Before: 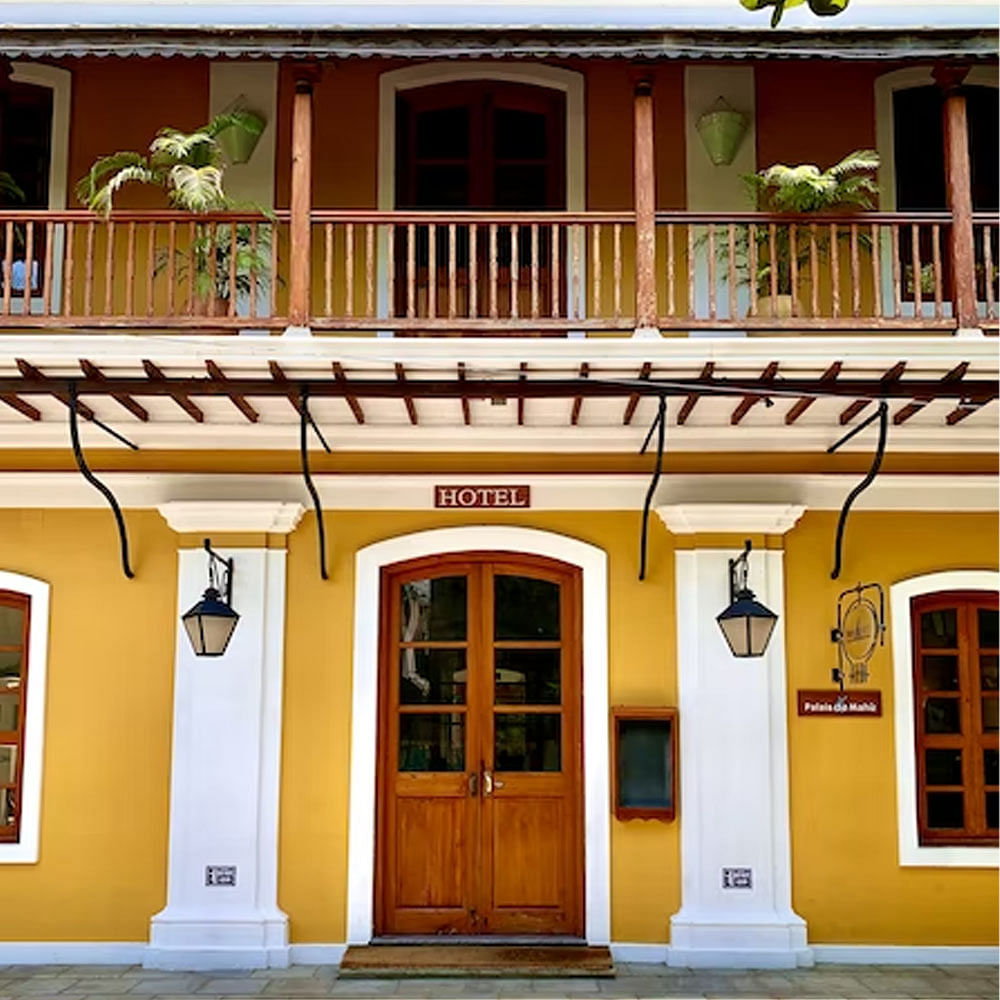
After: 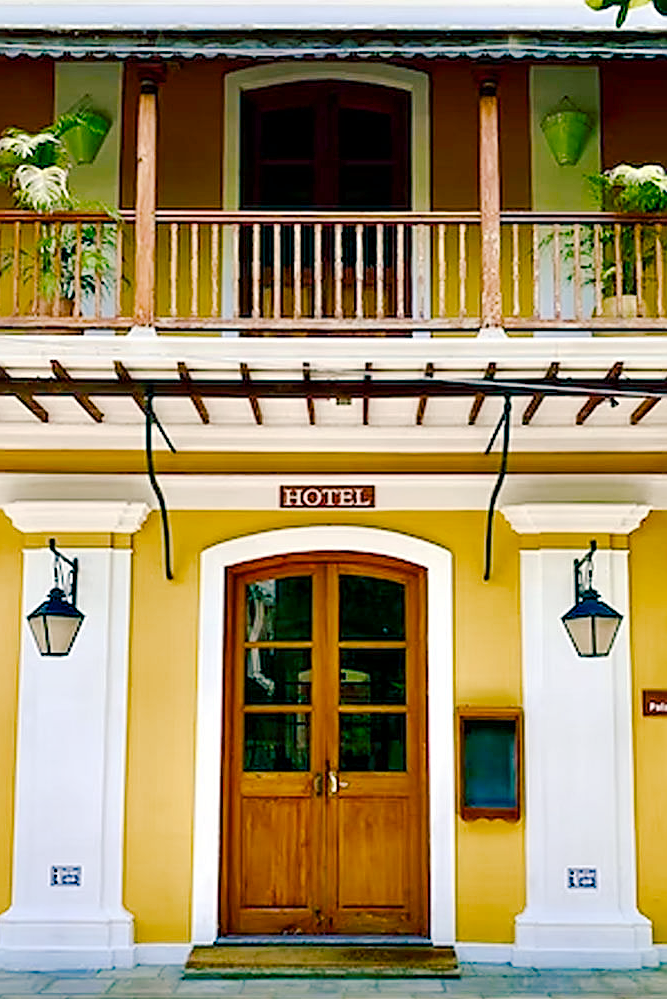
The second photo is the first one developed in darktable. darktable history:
crop and rotate: left 15.501%, right 17.759%
base curve: curves: ch0 [(0, 0) (0.158, 0.273) (0.879, 0.895) (1, 1)], preserve colors none
color balance rgb: shadows lift › luminance -28.799%, shadows lift › chroma 10.202%, shadows lift › hue 230.97°, perceptual saturation grading › global saturation 24.865%, perceptual saturation grading › highlights -50.668%, perceptual saturation grading › mid-tones 19.026%, perceptual saturation grading › shadows 61.75%, global vibrance 20%
sharpen: on, module defaults
